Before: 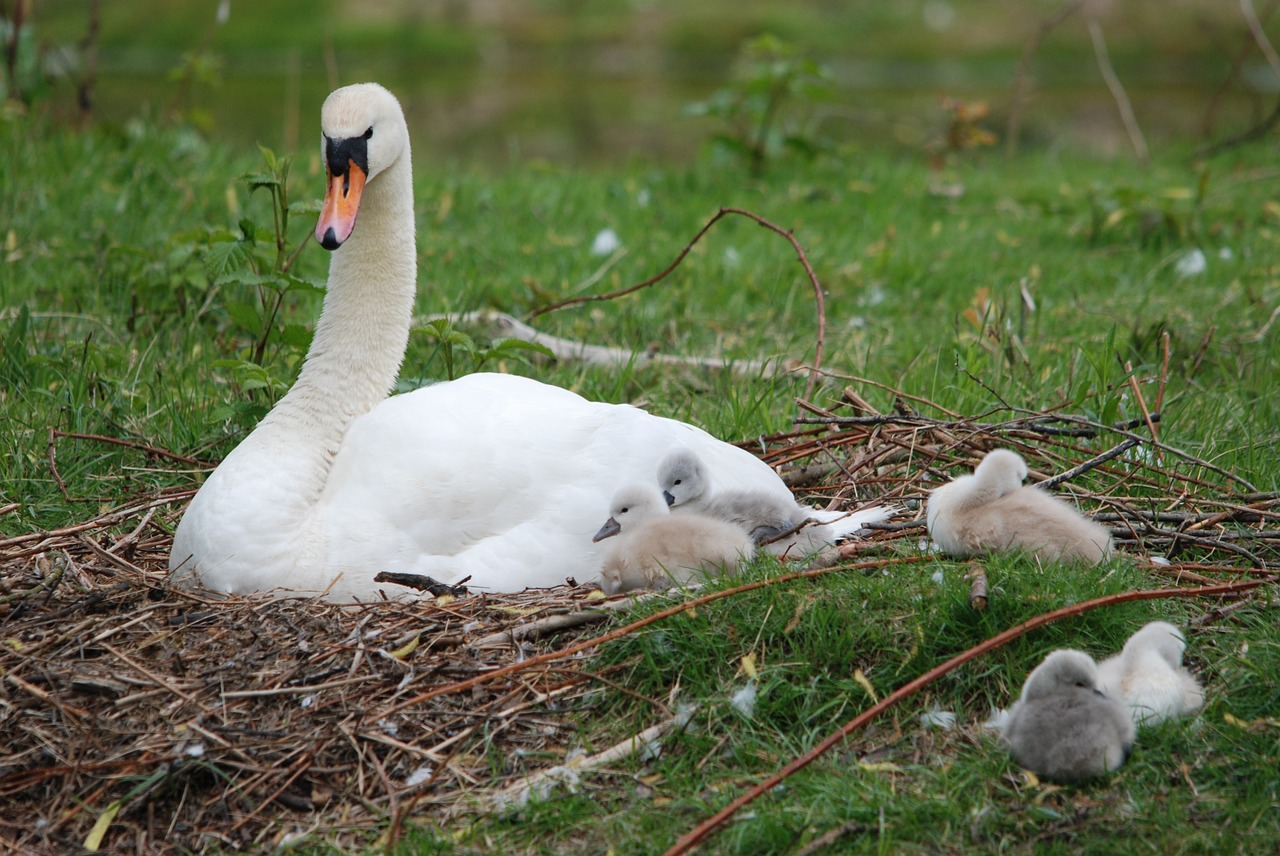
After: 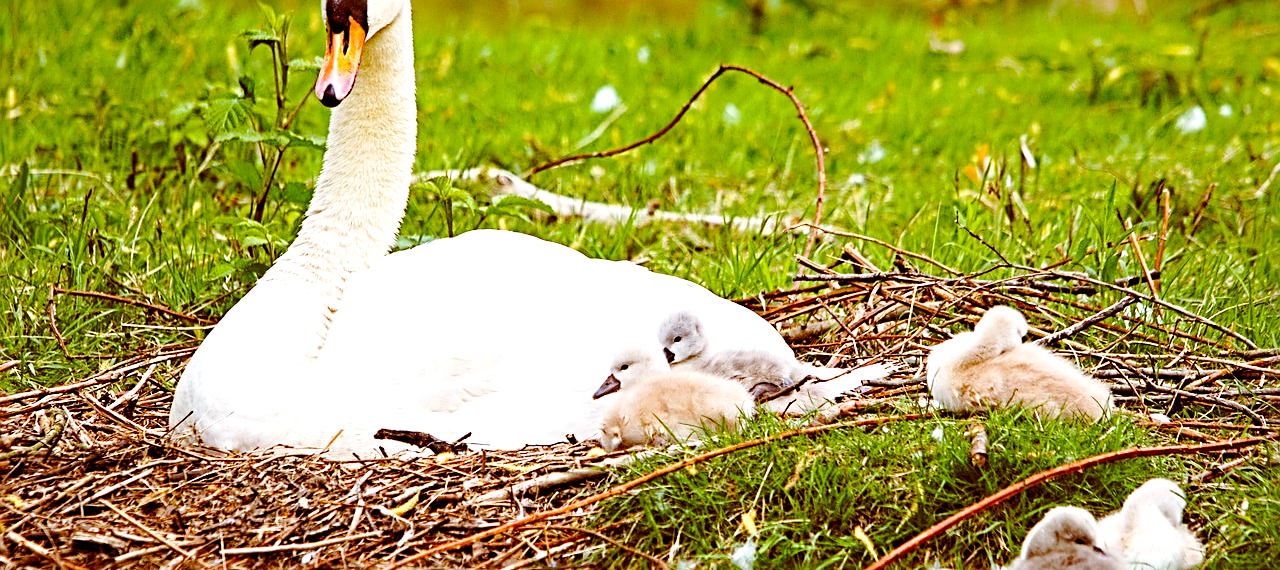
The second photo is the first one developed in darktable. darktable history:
color balance rgb: global offset › chroma 0.399%, global offset › hue 32.27°, linear chroma grading › global chroma 9.72%, perceptual saturation grading › global saturation 10.262%
contrast equalizer: octaves 7, y [[0.509, 0.514, 0.523, 0.542, 0.578, 0.603], [0.5 ×6], [0.509, 0.514, 0.523, 0.542, 0.578, 0.603], [0.001, 0.002, 0.003, 0.005, 0.01, 0.013], [0.001, 0.002, 0.003, 0.005, 0.01, 0.013]]
sharpen: radius 3.998
base curve: curves: ch0 [(0, 0) (0.028, 0.03) (0.121, 0.232) (0.46, 0.748) (0.859, 0.968) (1, 1)], preserve colors none
levels: levels [0, 0.435, 0.917]
haze removal: compatibility mode true, adaptive false
crop: top 16.725%, bottom 16.683%
